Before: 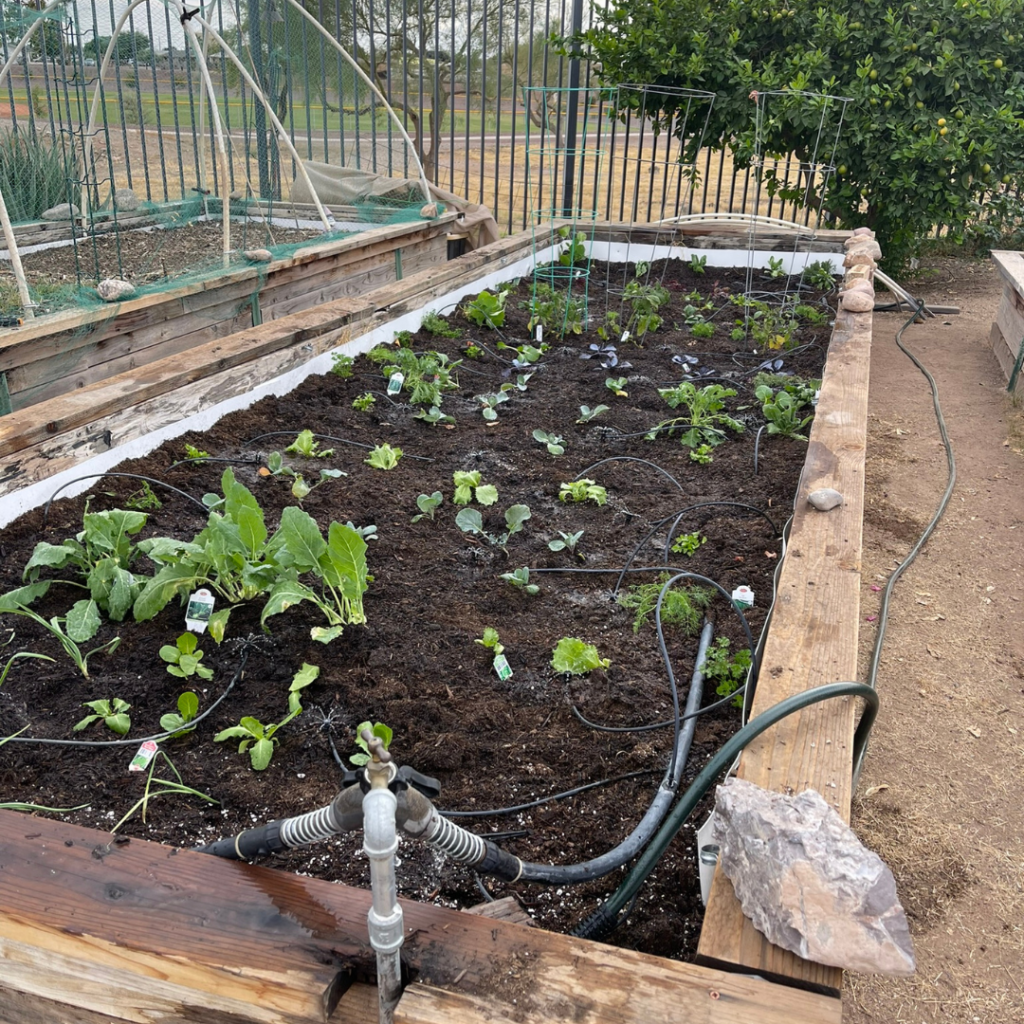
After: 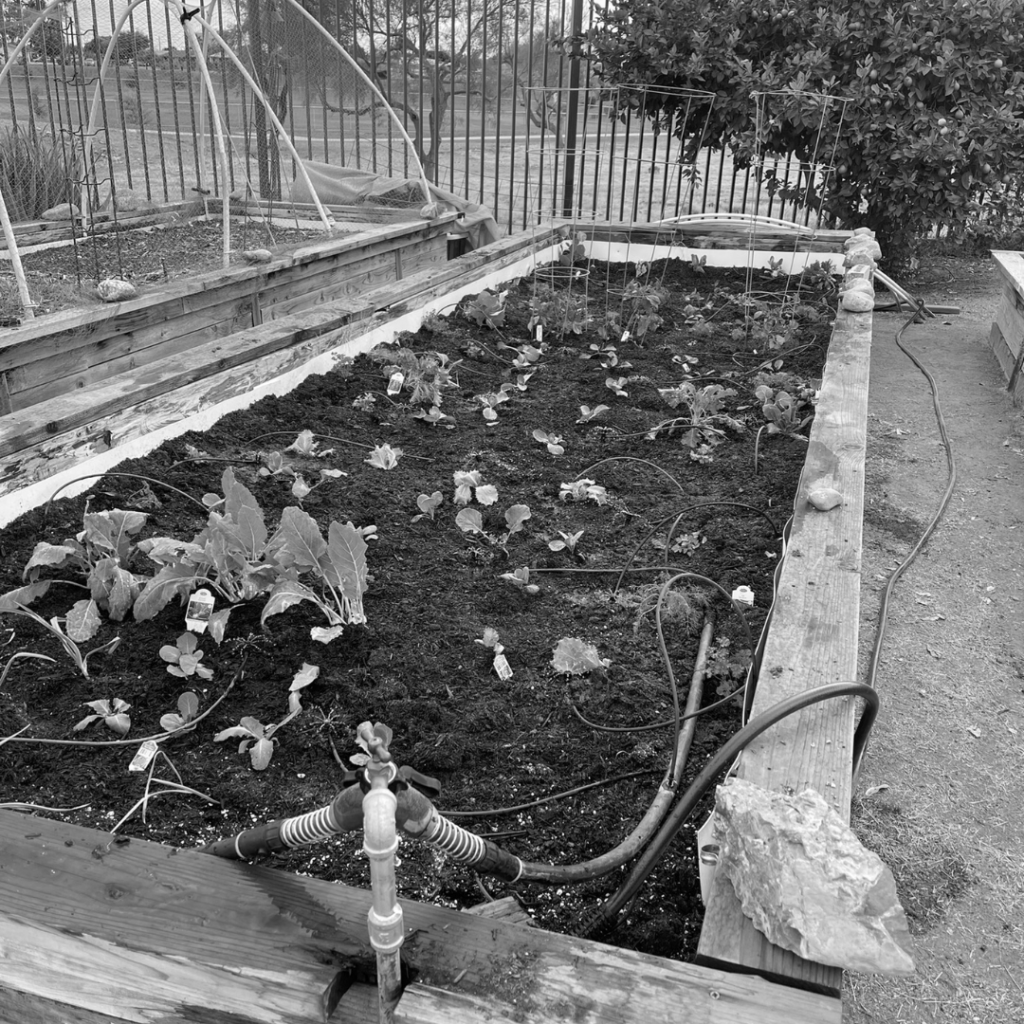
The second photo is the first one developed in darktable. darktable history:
color balance rgb: linear chroma grading › global chroma 15%, perceptual saturation grading › global saturation 30%
monochrome: on, module defaults
tone equalizer: on, module defaults
